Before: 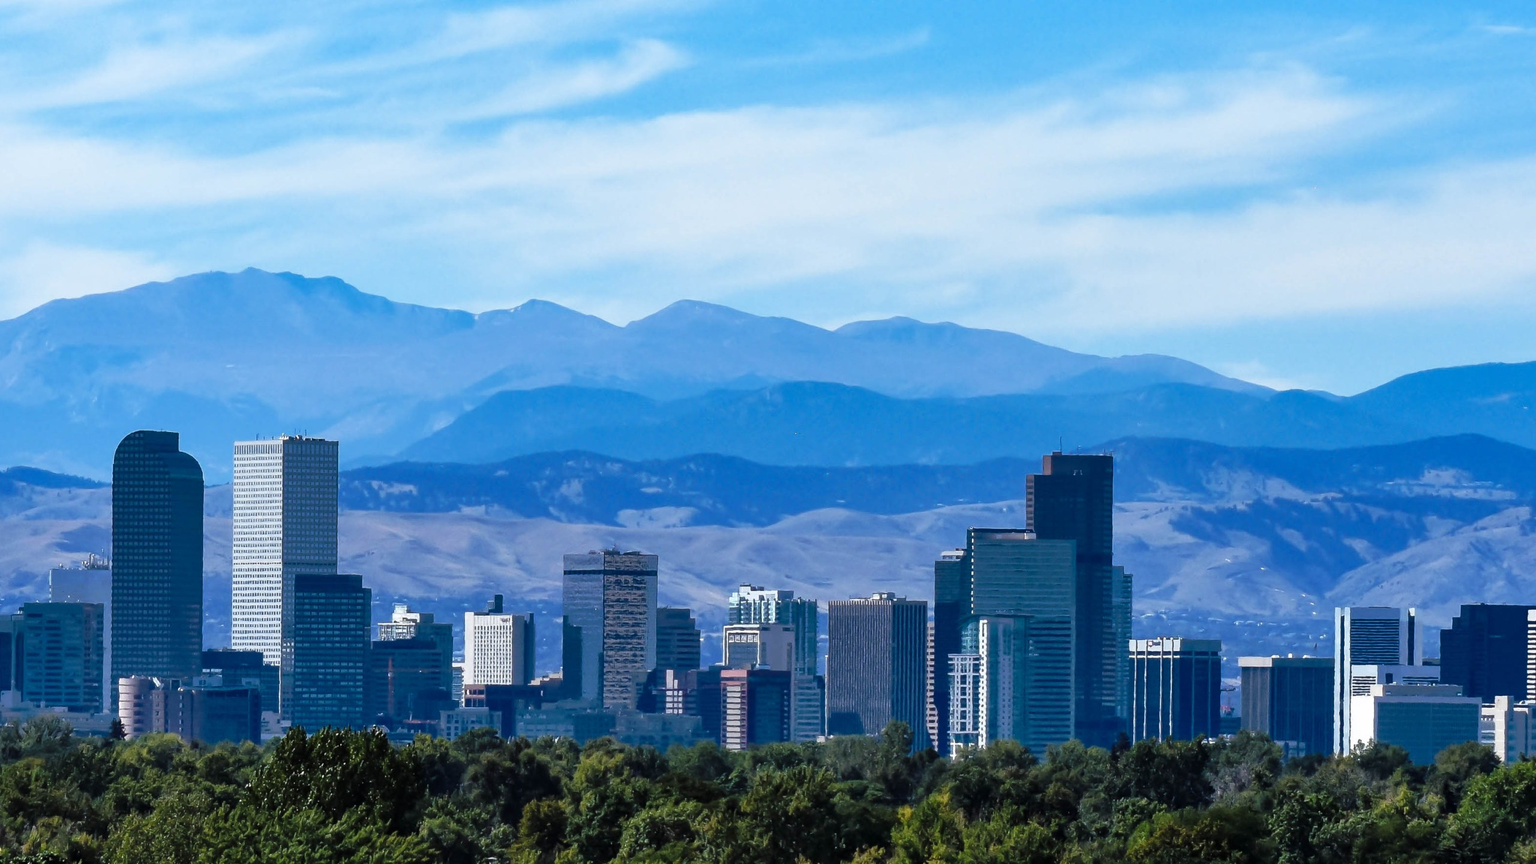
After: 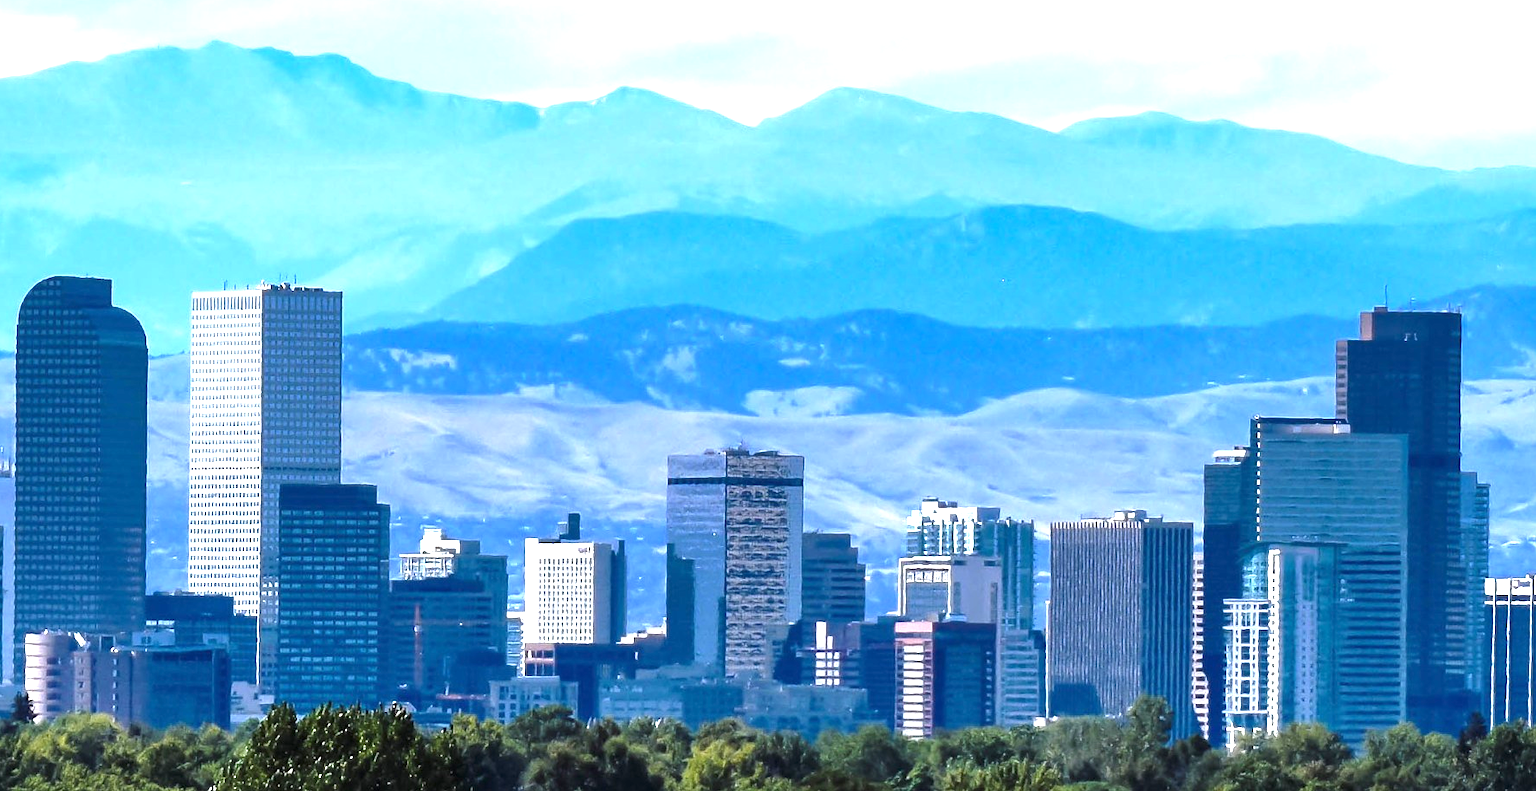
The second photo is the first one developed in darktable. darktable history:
crop: left 6.608%, top 27.711%, right 24.153%, bottom 8.83%
exposure: exposure 1.271 EV, compensate highlight preservation false
